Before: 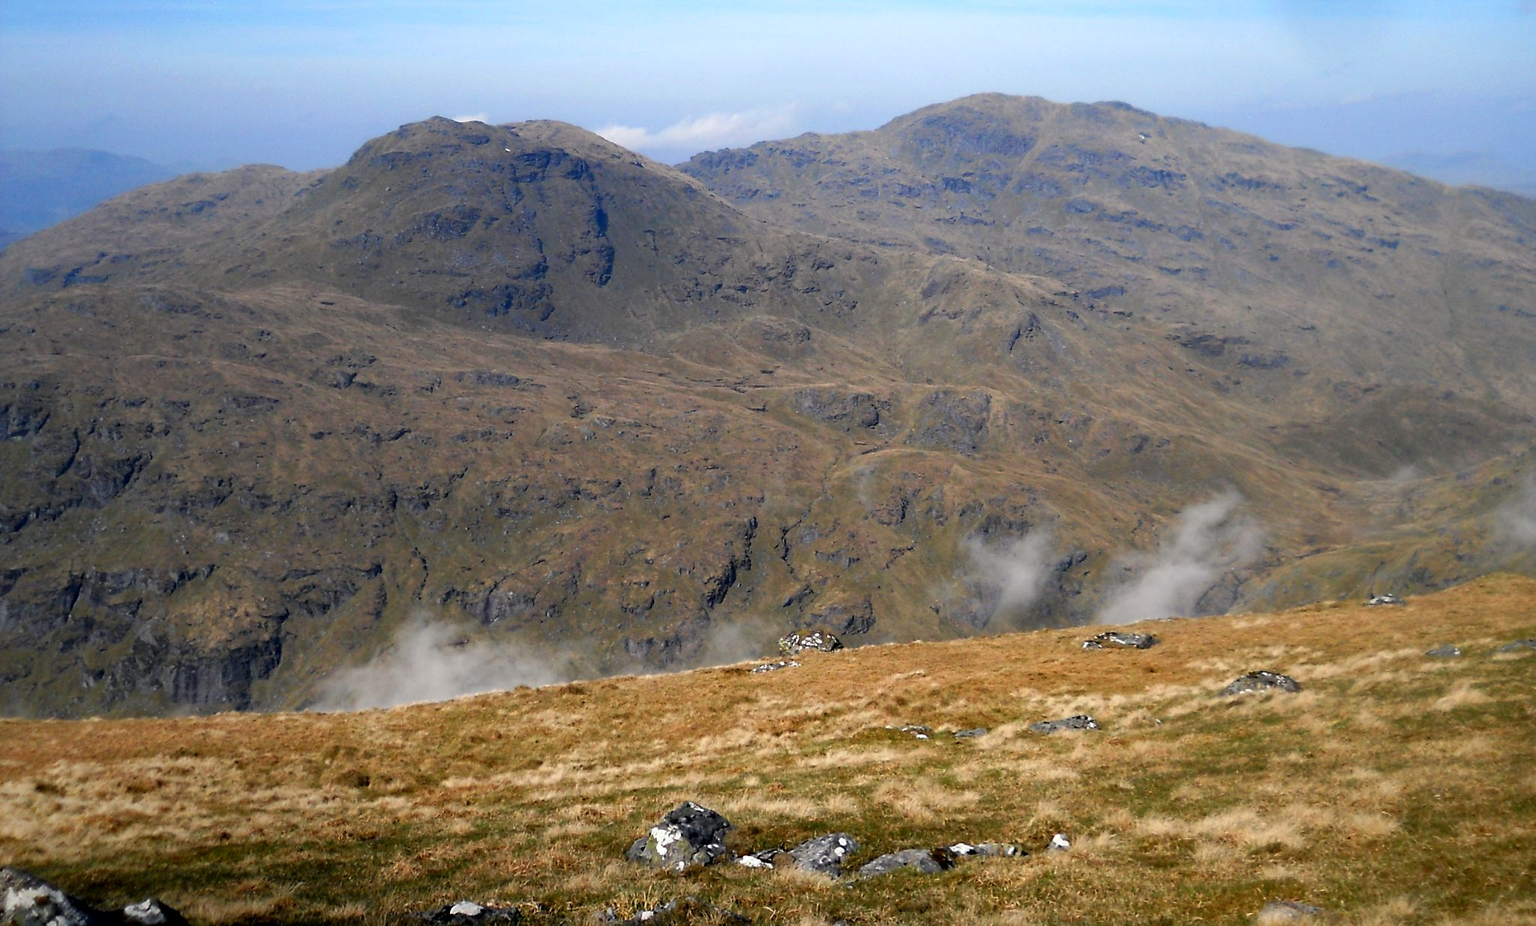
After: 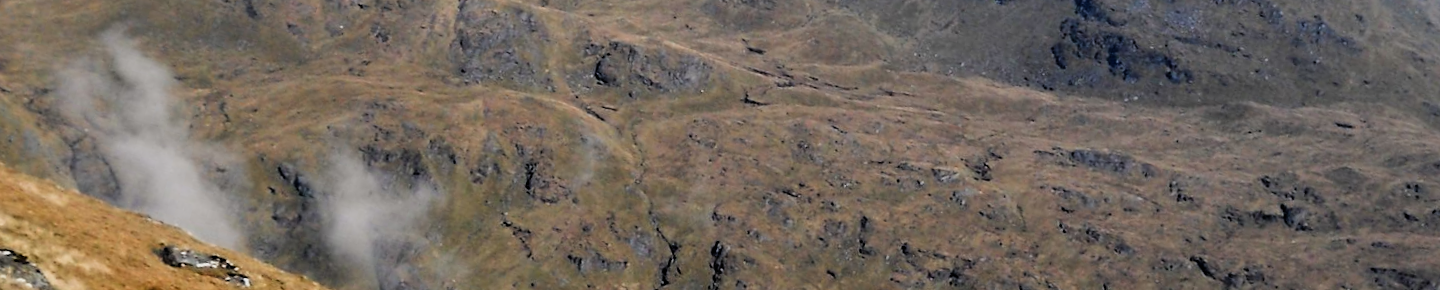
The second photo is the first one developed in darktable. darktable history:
crop and rotate: angle 16.12°, top 30.835%, bottom 35.653%
filmic rgb: black relative exposure -5 EV, white relative exposure 3.5 EV, hardness 3.19, contrast 1.2, highlights saturation mix -30%
shadows and highlights: soften with gaussian
